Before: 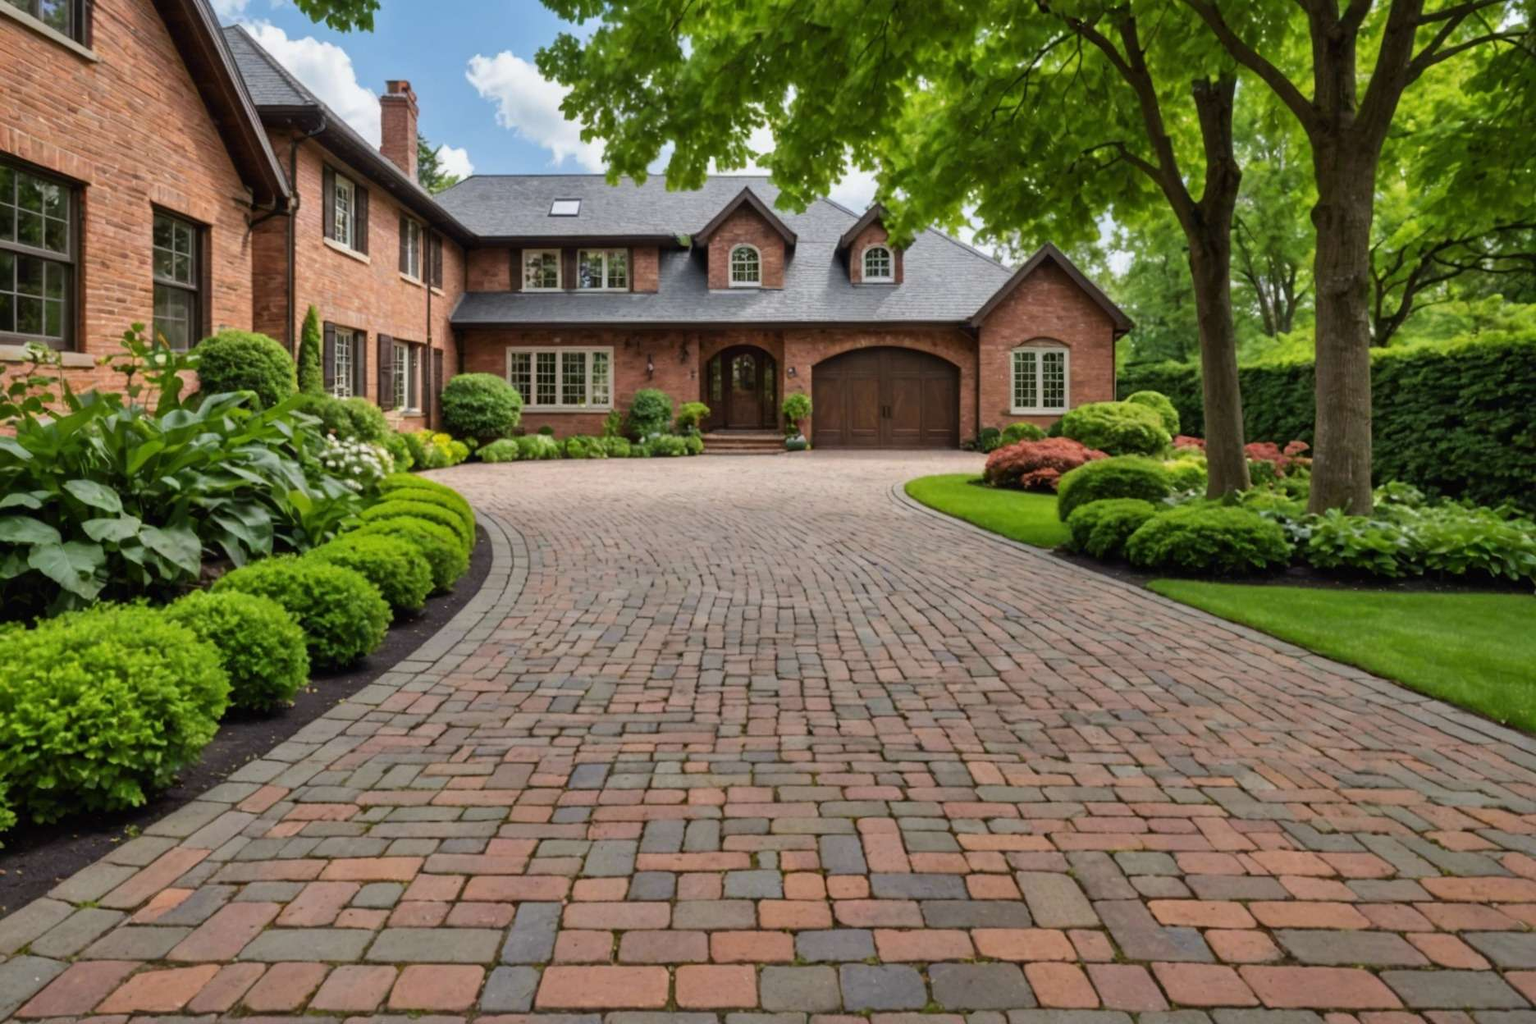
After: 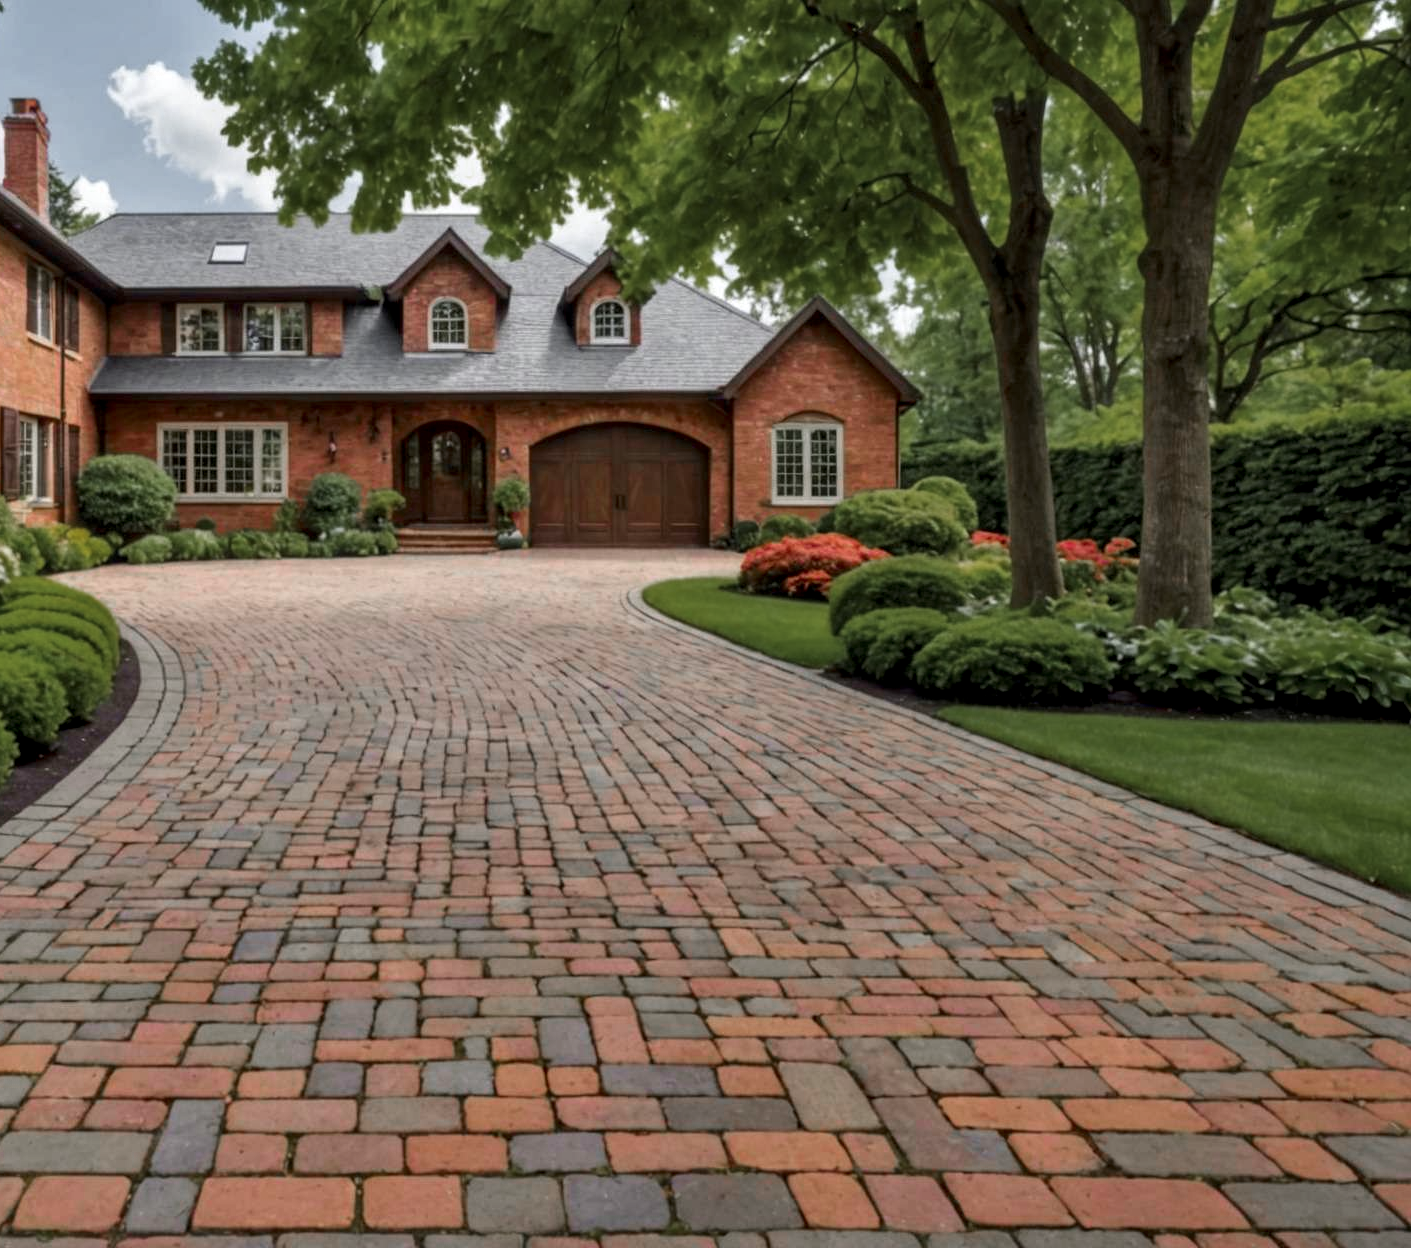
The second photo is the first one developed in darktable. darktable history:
crop and rotate: left 24.6%
color zones: curves: ch0 [(0, 0.48) (0.209, 0.398) (0.305, 0.332) (0.429, 0.493) (0.571, 0.5) (0.714, 0.5) (0.857, 0.5) (1, 0.48)]; ch1 [(0, 0.736) (0.143, 0.625) (0.225, 0.371) (0.429, 0.256) (0.571, 0.241) (0.714, 0.213) (0.857, 0.48) (1, 0.736)]; ch2 [(0, 0.448) (0.143, 0.498) (0.286, 0.5) (0.429, 0.5) (0.571, 0.5) (0.714, 0.5) (0.857, 0.5) (1, 0.448)]
local contrast: detail 130%
